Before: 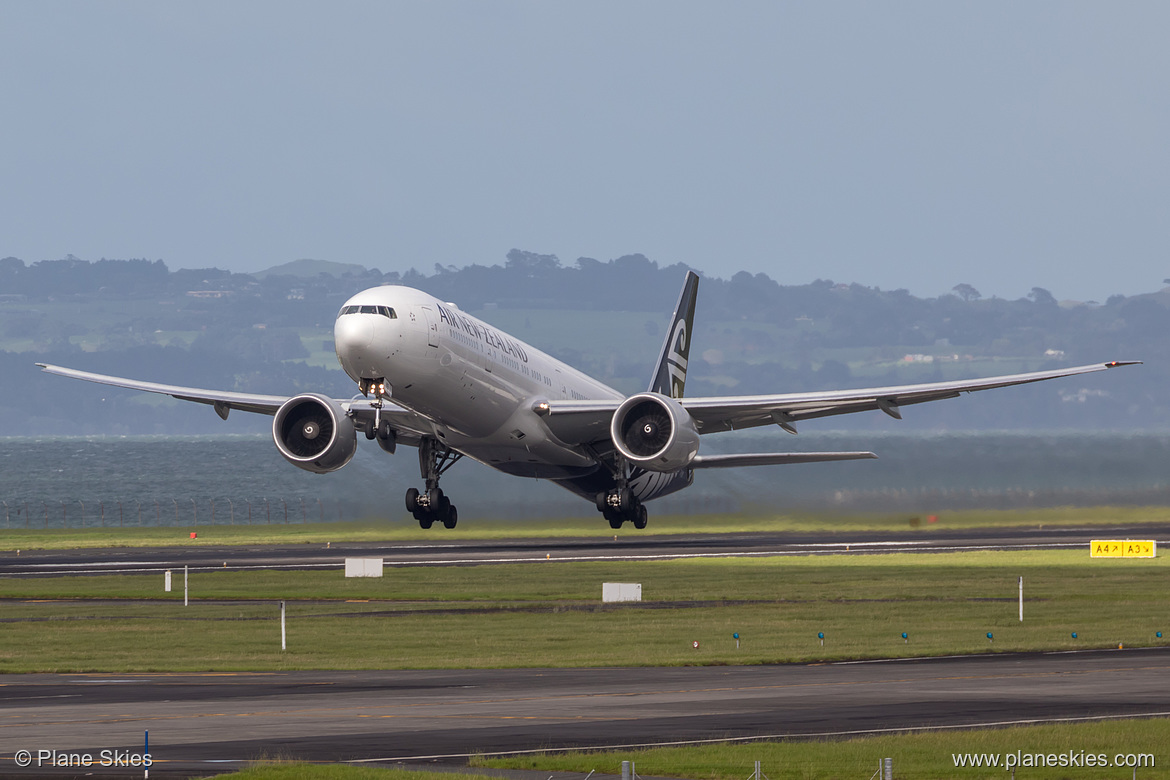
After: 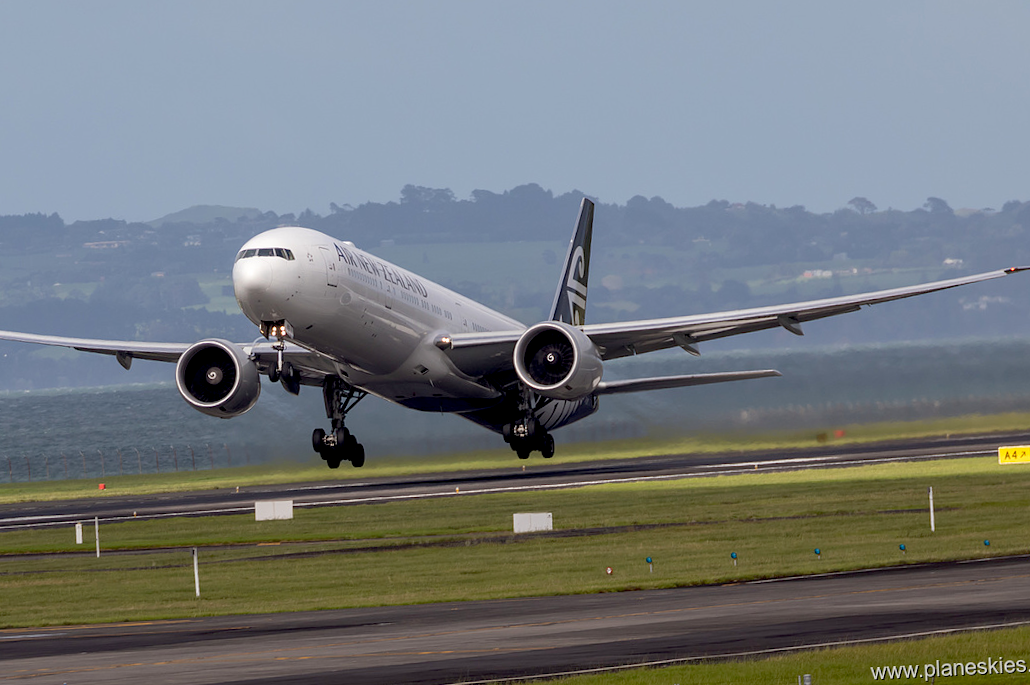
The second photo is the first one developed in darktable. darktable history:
crop and rotate: angle 2.83°, left 5.512%, top 5.713%
exposure: black level correction 0.016, exposure -0.006 EV, compensate exposure bias true, compensate highlight preservation false
